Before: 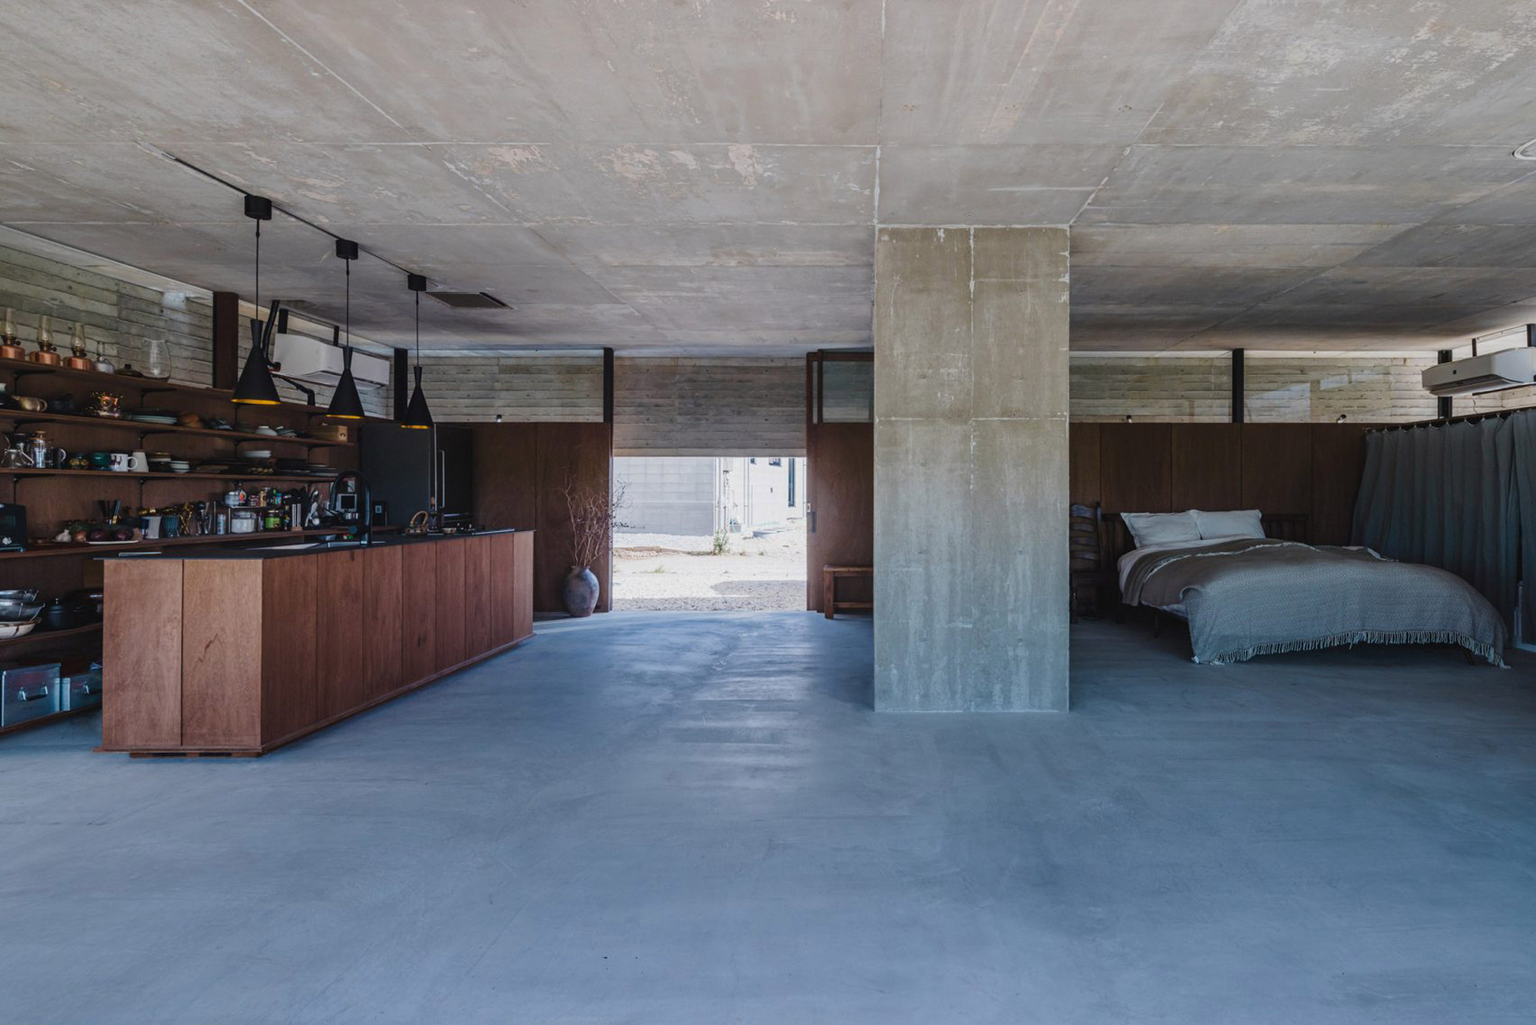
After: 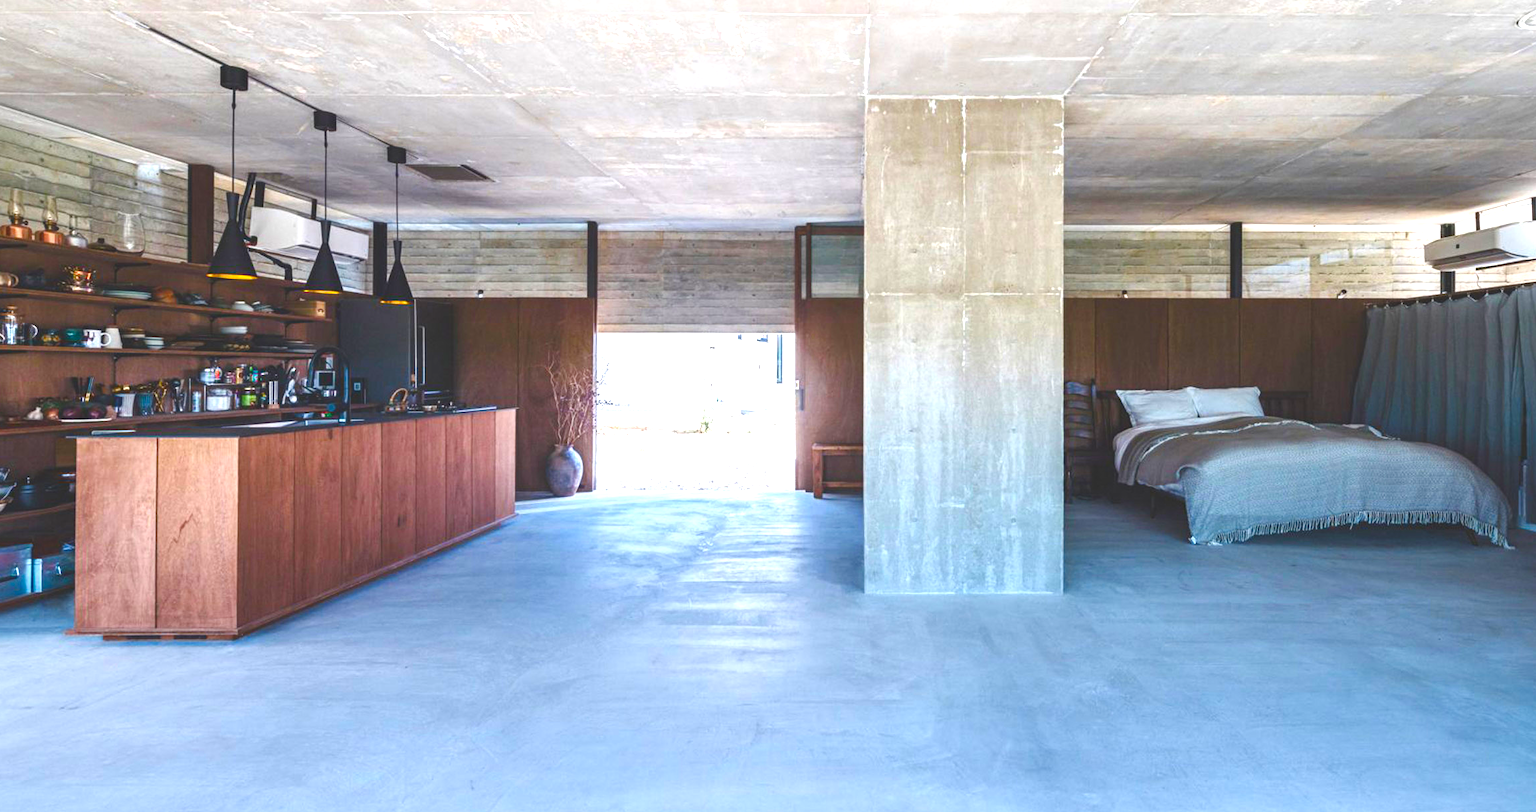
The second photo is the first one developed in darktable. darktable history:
color balance rgb: global offset › luminance 1.49%, perceptual saturation grading › global saturation 20.857%, perceptual saturation grading › highlights -19.825%, perceptual saturation grading › shadows 29.713%, global vibrance 20%
exposure: black level correction 0, exposure 1.517 EV
crop and rotate: left 1.919%, top 12.849%, right 0.278%, bottom 9.593%
